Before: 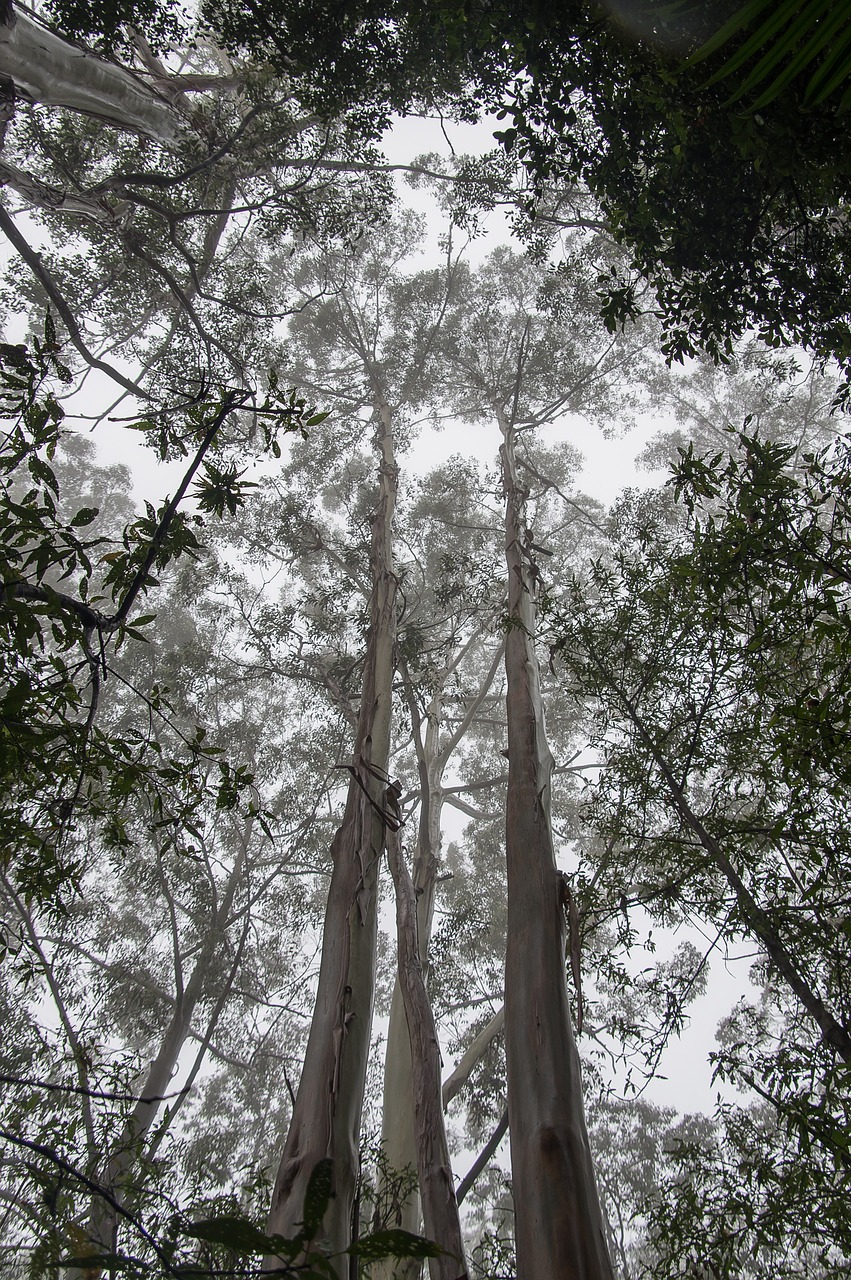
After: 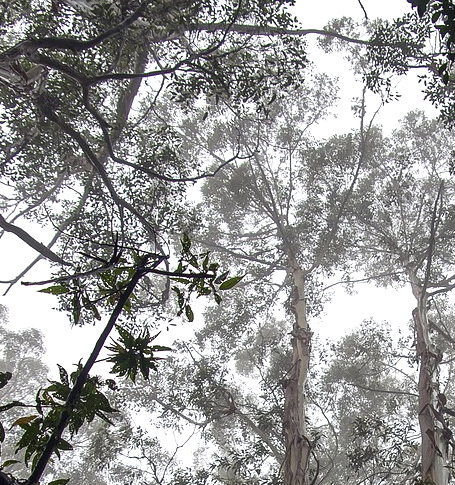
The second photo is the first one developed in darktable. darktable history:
color balance rgb: shadows lift › chroma 2.985%, shadows lift › hue 277.88°, power › hue 328.6°, perceptual saturation grading › global saturation 19.564%, perceptual brilliance grading › global brilliance 11.389%, contrast 5.23%
crop: left 10.268%, top 10.699%, right 36.228%, bottom 51.377%
